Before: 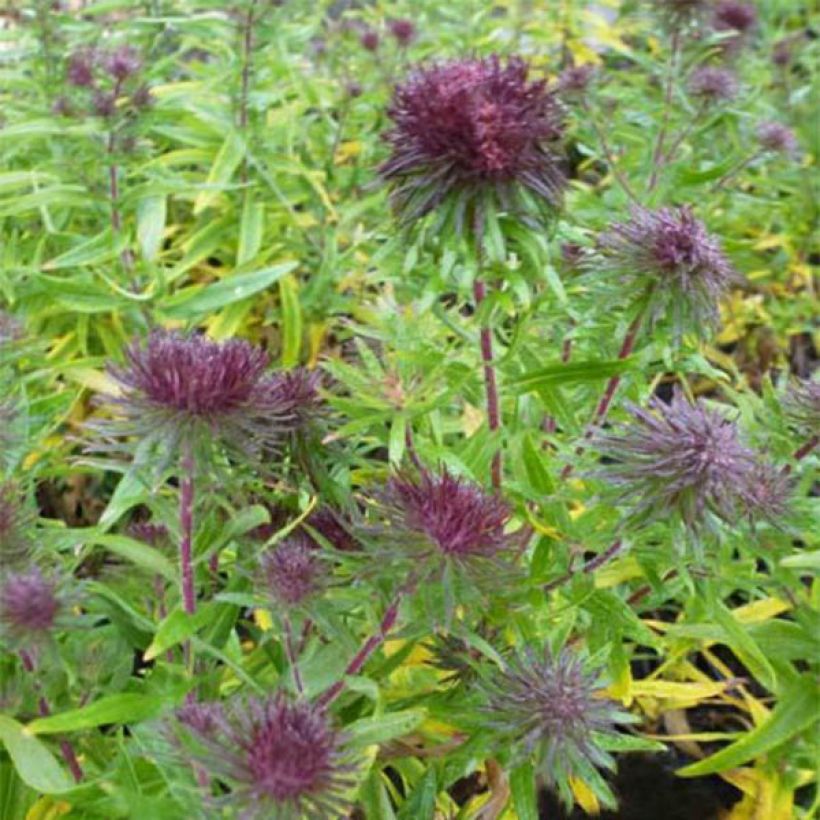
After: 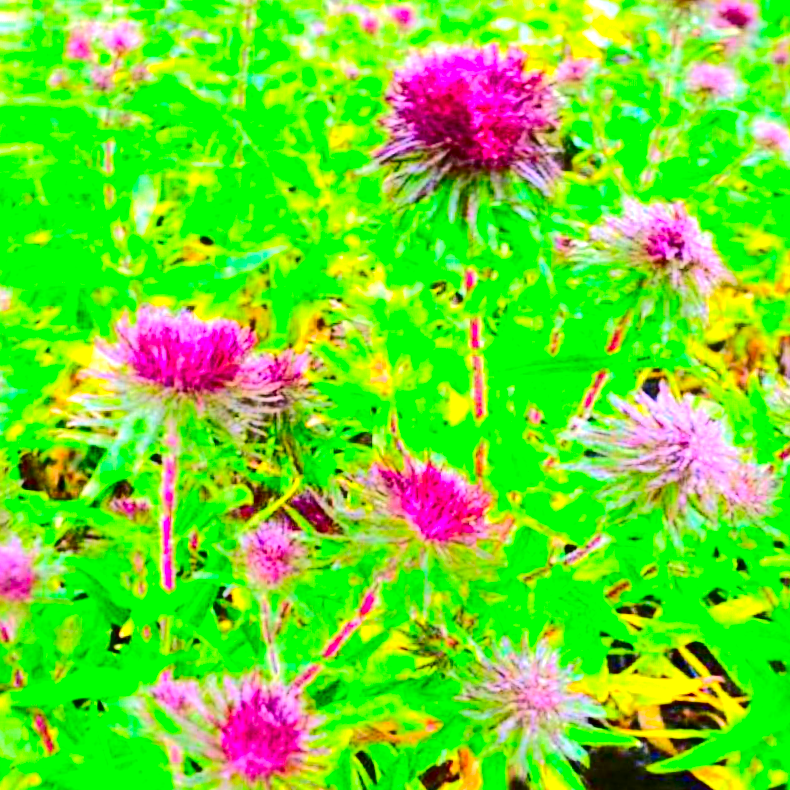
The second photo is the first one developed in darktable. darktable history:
crop and rotate: angle -2.18°
tone curve: curves: ch0 [(0, 0) (0.003, 0.017) (0.011, 0.017) (0.025, 0.017) (0.044, 0.019) (0.069, 0.03) (0.1, 0.046) (0.136, 0.066) (0.177, 0.104) (0.224, 0.151) (0.277, 0.231) (0.335, 0.321) (0.399, 0.454) (0.468, 0.567) (0.543, 0.674) (0.623, 0.763) (0.709, 0.82) (0.801, 0.872) (0.898, 0.934) (1, 1)], color space Lab, independent channels, preserve colors none
sharpen: amount 0.207
color correction: highlights a* 1.65, highlights b* -1.84, saturation 2.53
local contrast: highlights 105%, shadows 101%, detail 119%, midtone range 0.2
exposure: black level correction 0, exposure 1.096 EV, compensate highlight preservation false
contrast brightness saturation: contrast 0.084, saturation 0.203
